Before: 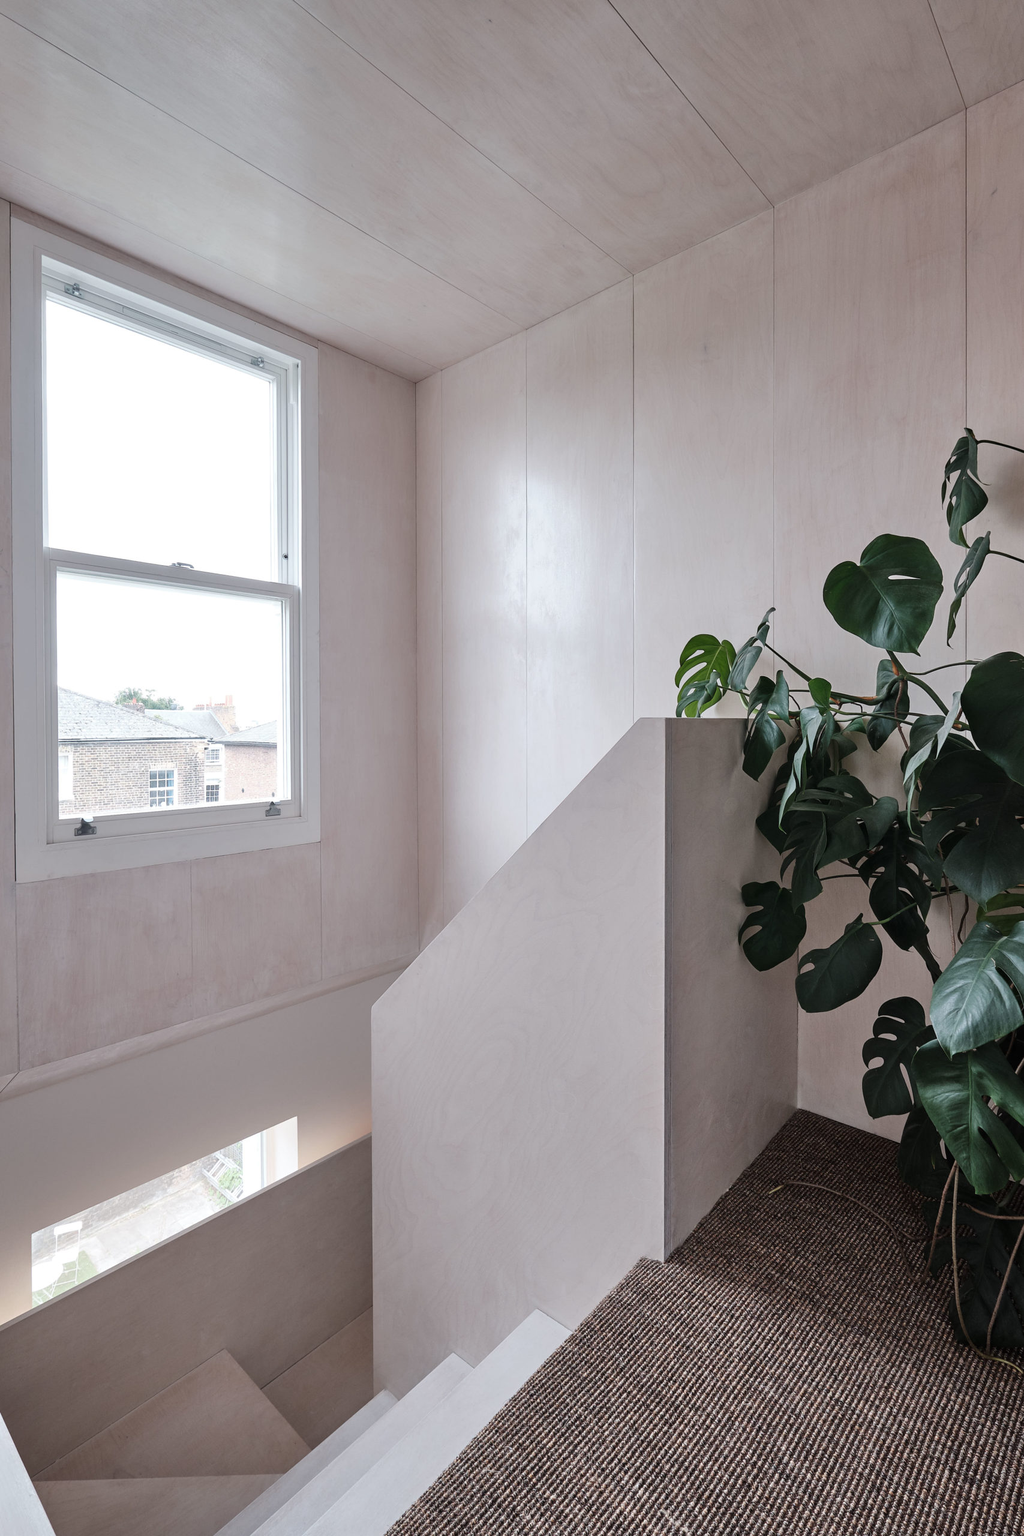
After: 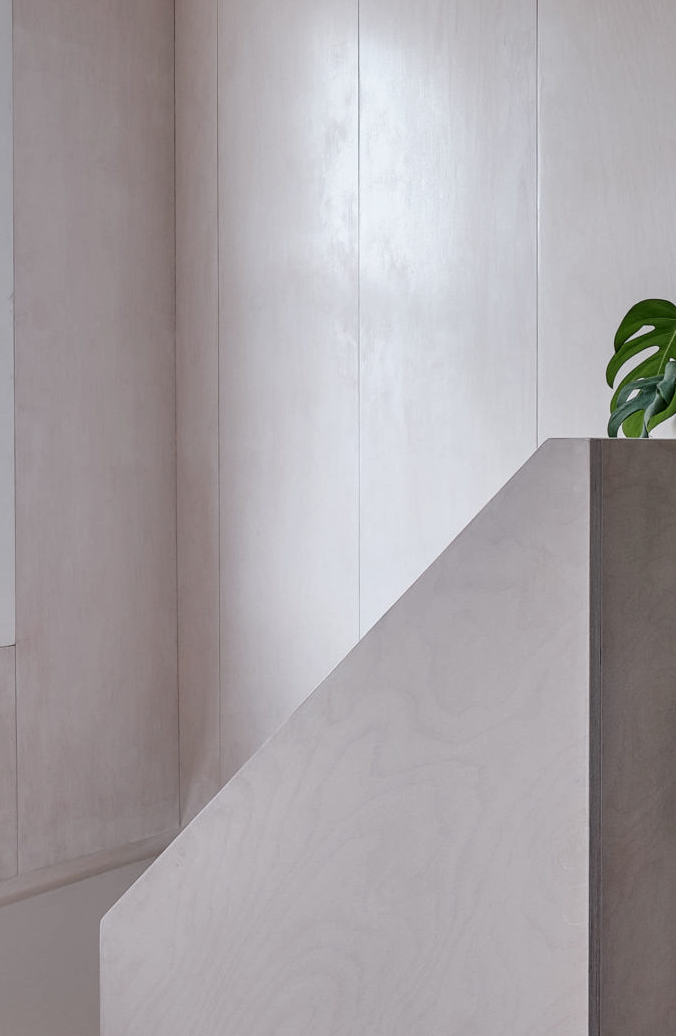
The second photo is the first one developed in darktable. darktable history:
crop: left 30.437%, top 29.623%, right 29.936%, bottom 29.905%
local contrast: detail 130%
exposure: black level correction 0.002, exposure -0.106 EV, compensate exposure bias true, compensate highlight preservation false
